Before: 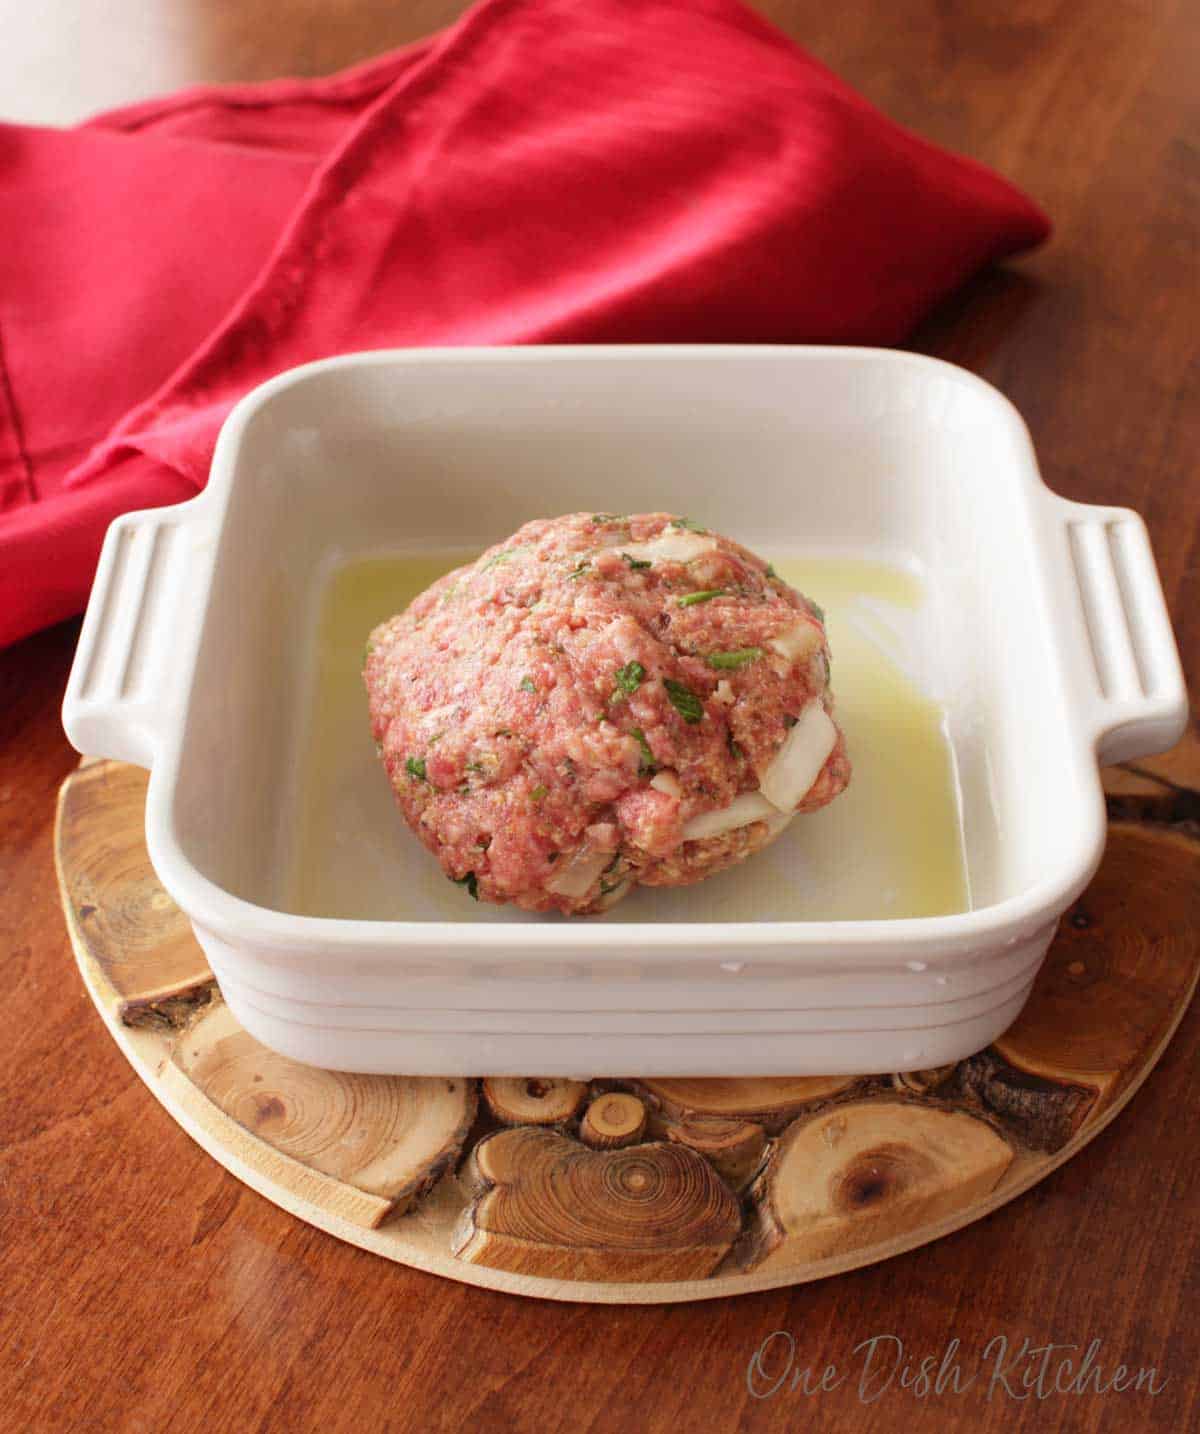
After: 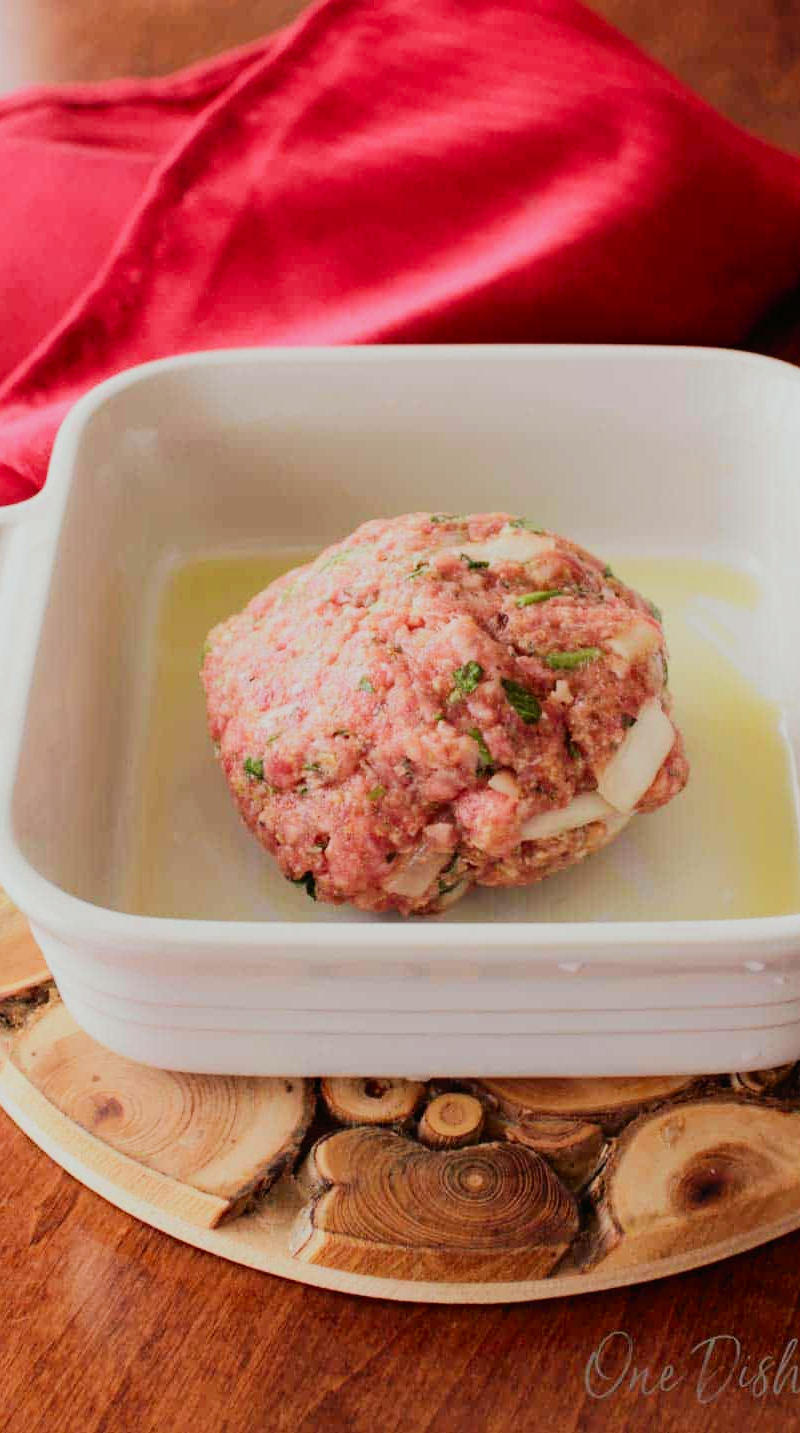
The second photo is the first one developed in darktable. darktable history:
crop and rotate: left 13.537%, right 19.796%
filmic rgb: black relative exposure -7.65 EV, white relative exposure 4.56 EV, hardness 3.61
tone curve: curves: ch0 [(0, 0.01) (0.037, 0.032) (0.131, 0.108) (0.275, 0.256) (0.483, 0.512) (0.61, 0.665) (0.696, 0.742) (0.792, 0.819) (0.911, 0.925) (0.997, 0.995)]; ch1 [(0, 0) (0.301, 0.3) (0.423, 0.421) (0.492, 0.488) (0.507, 0.503) (0.53, 0.532) (0.573, 0.586) (0.683, 0.702) (0.746, 0.77) (1, 1)]; ch2 [(0, 0) (0.246, 0.233) (0.36, 0.352) (0.415, 0.415) (0.485, 0.487) (0.502, 0.504) (0.525, 0.518) (0.539, 0.539) (0.587, 0.594) (0.636, 0.652) (0.711, 0.729) (0.845, 0.855) (0.998, 0.977)], color space Lab, independent channels, preserve colors none
